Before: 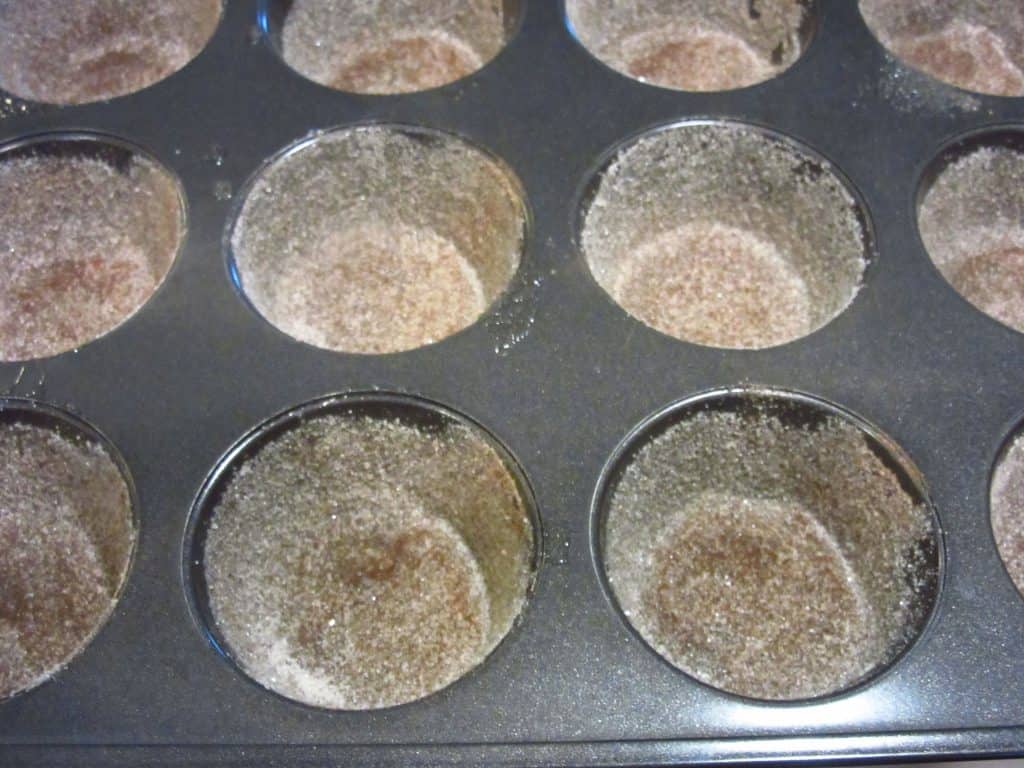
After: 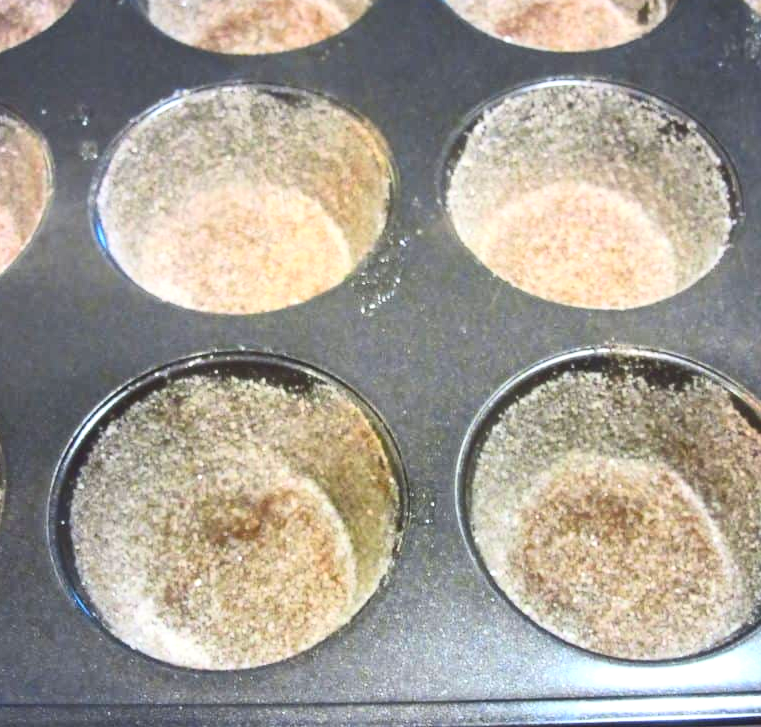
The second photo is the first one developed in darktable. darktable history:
tone equalizer: -8 EV -0.399 EV, -7 EV -0.389 EV, -6 EV -0.343 EV, -5 EV -0.228 EV, -3 EV 0.226 EV, -2 EV 0.344 EV, -1 EV 0.411 EV, +0 EV 0.437 EV, edges refinement/feathering 500, mask exposure compensation -1.57 EV, preserve details no
contrast brightness saturation: contrast 0.237, brightness 0.243, saturation 0.37
crop and rotate: left 13.149%, top 5.274%, right 12.535%
